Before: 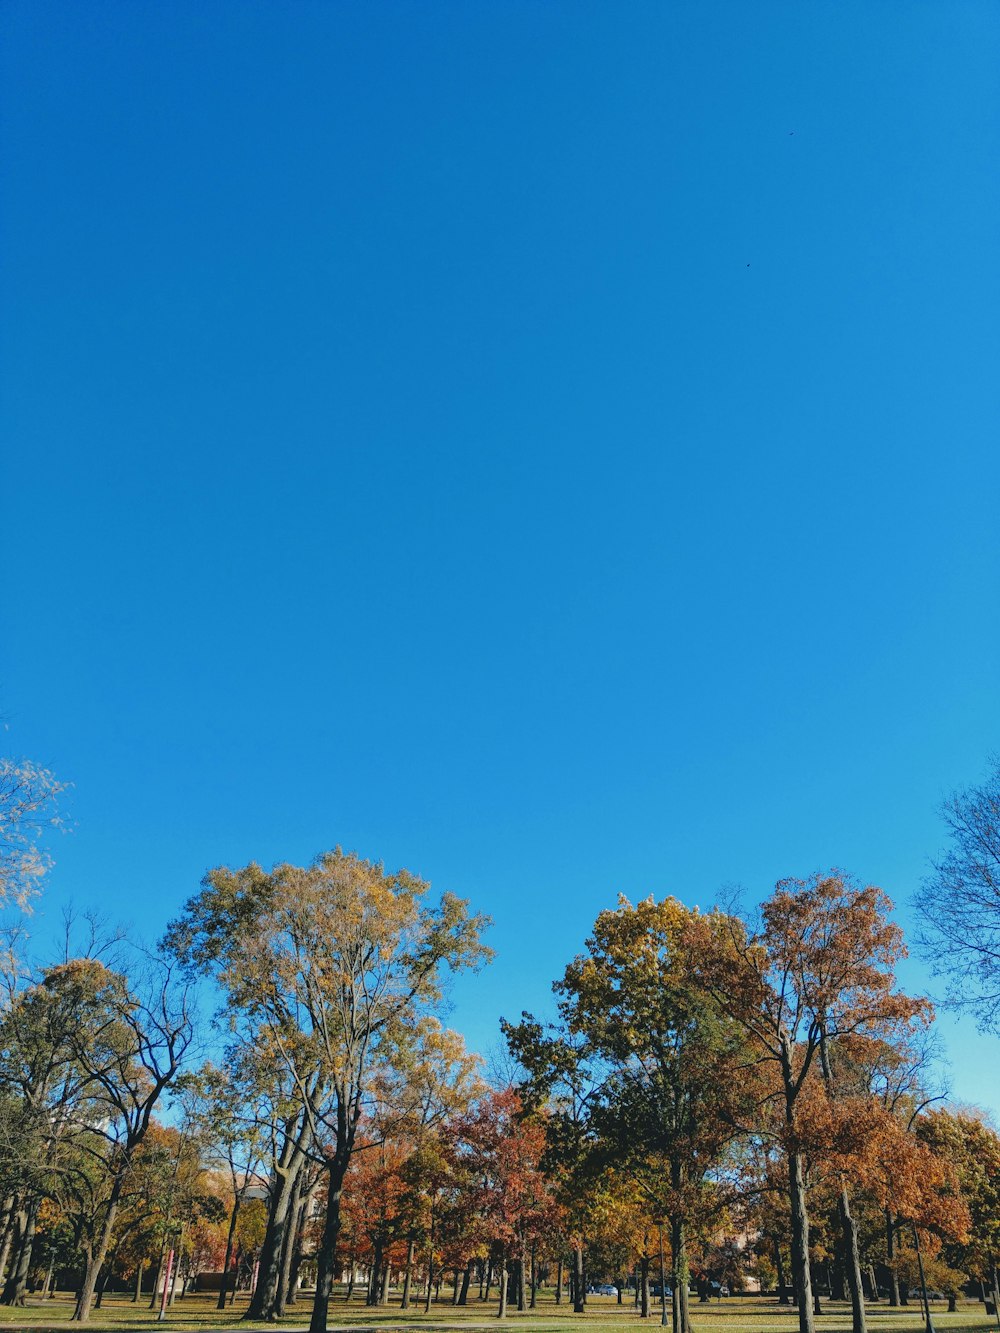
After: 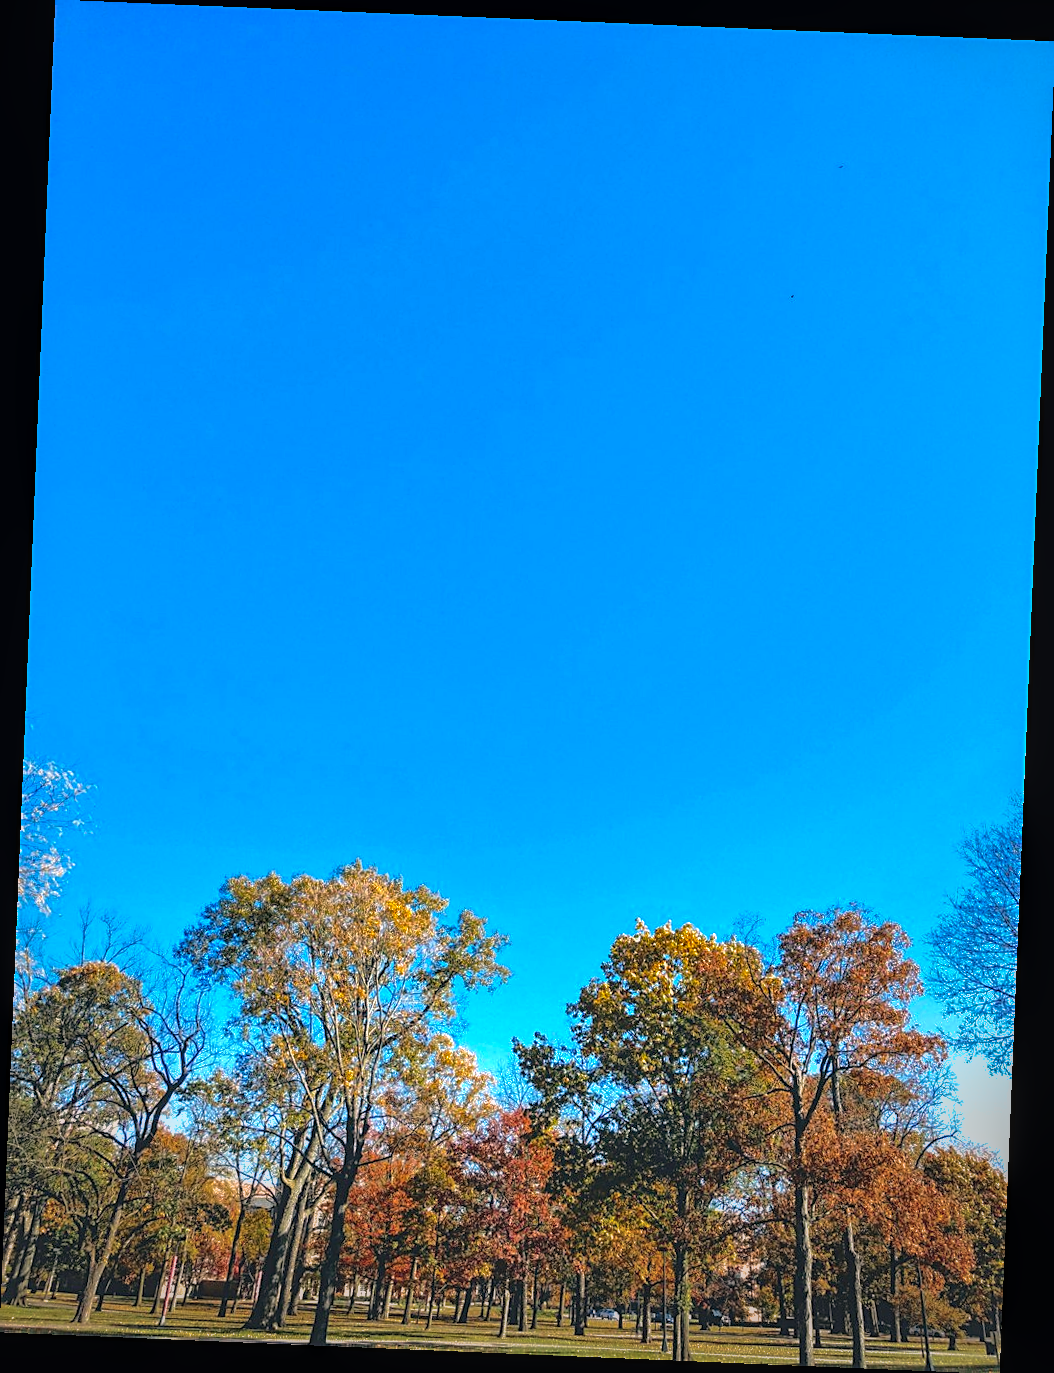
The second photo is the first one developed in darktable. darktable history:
sharpen: on, module defaults
shadows and highlights: shadows 39.38, highlights -59.97
color balance rgb: global offset › chroma 0.052%, global offset › hue 253.33°, perceptual saturation grading › global saturation 25.716%
exposure: black level correction 0, exposure 1 EV, compensate highlight preservation false
local contrast: on, module defaults
color correction: highlights a* 7.12, highlights b* 3.78
vignetting: brightness -0.42, saturation -0.202, center (-0.065, -0.316), unbound false
crop and rotate: angle -2.4°
